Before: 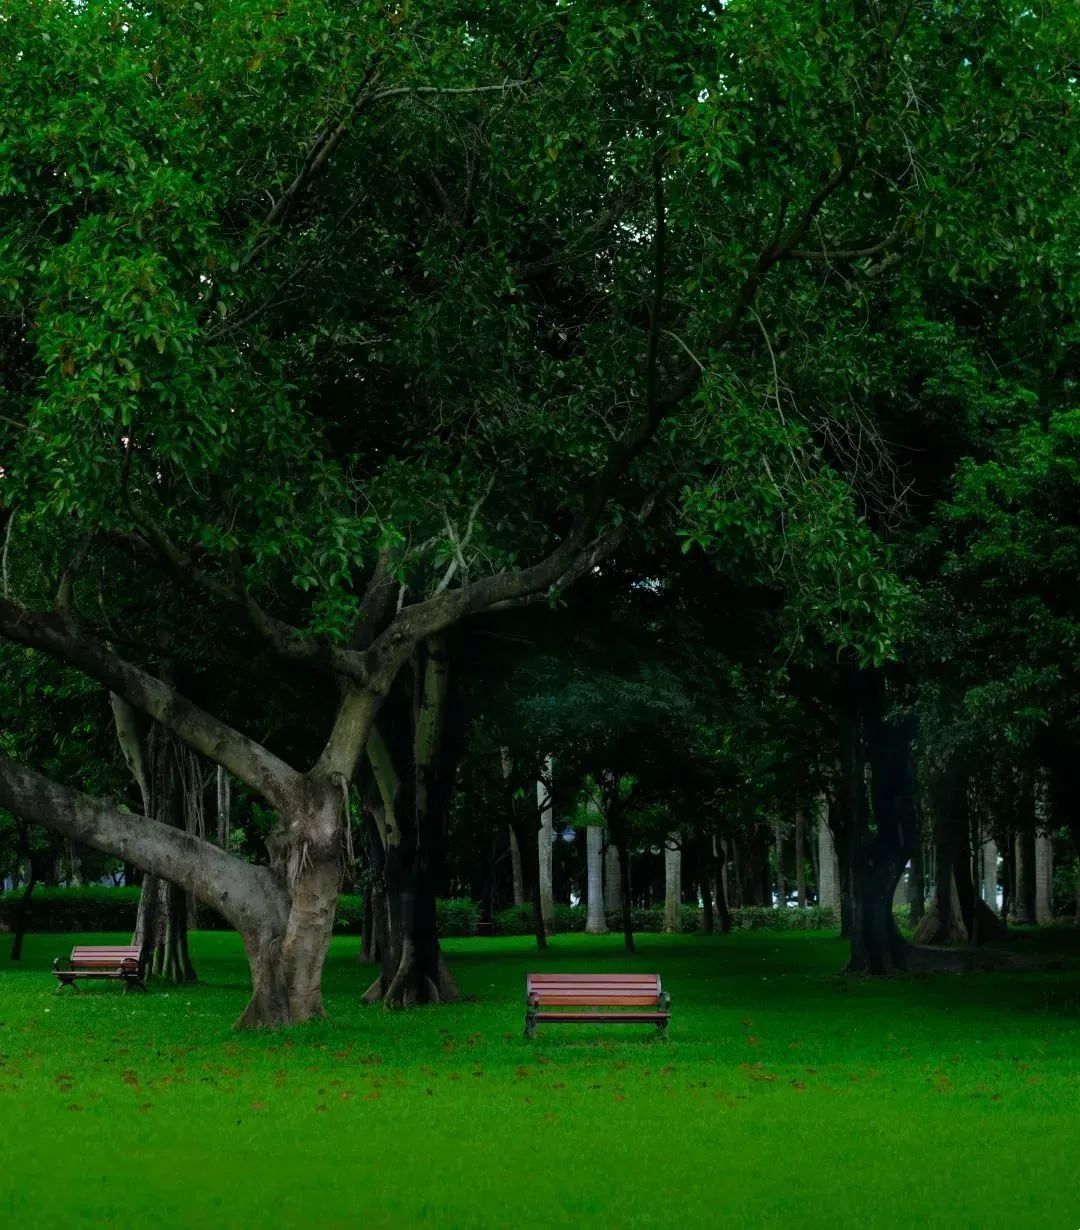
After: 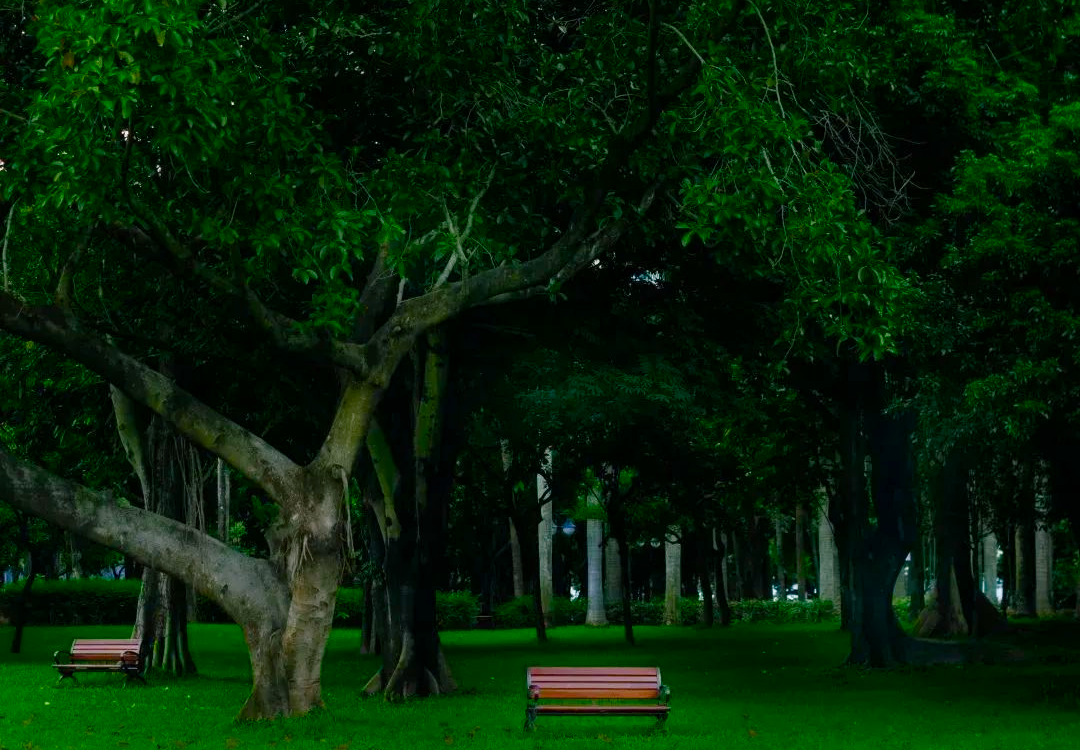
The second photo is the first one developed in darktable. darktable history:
crop and rotate: top 25.005%, bottom 13.955%
color balance rgb: shadows lift › luminance -7.519%, shadows lift › chroma 2.078%, shadows lift › hue 163.46°, perceptual saturation grading › global saturation 20%, perceptual saturation grading › highlights -24.748%, perceptual saturation grading › shadows 49.803%, global vibrance 14.707%
